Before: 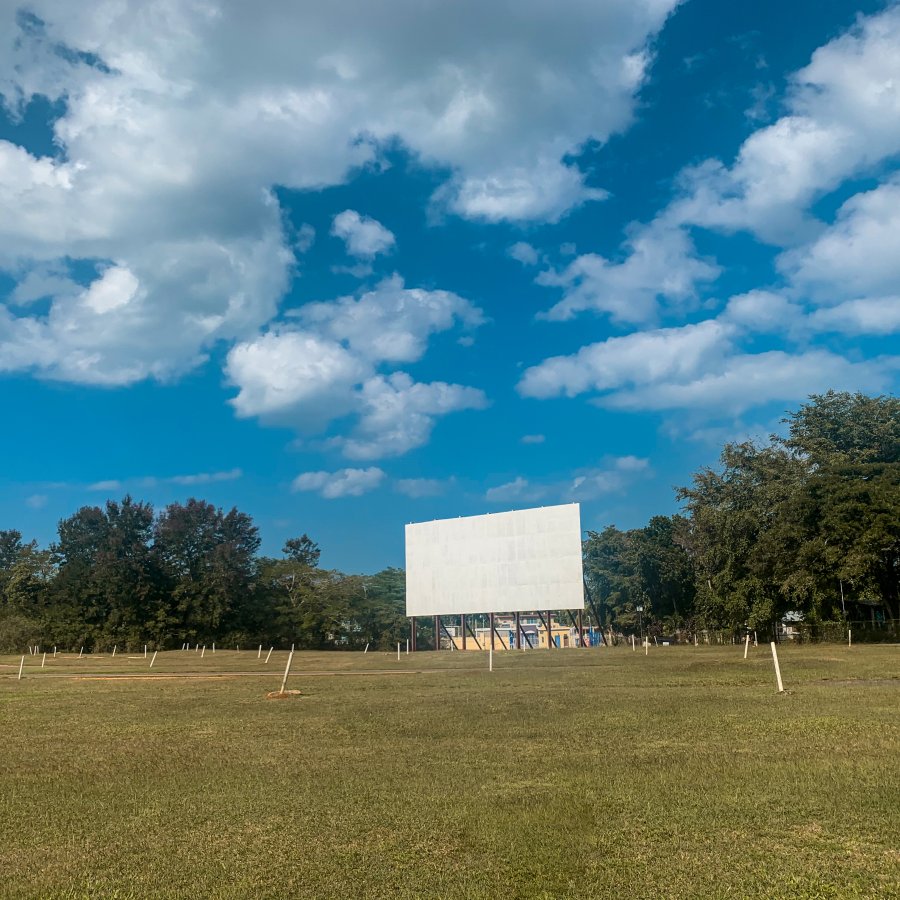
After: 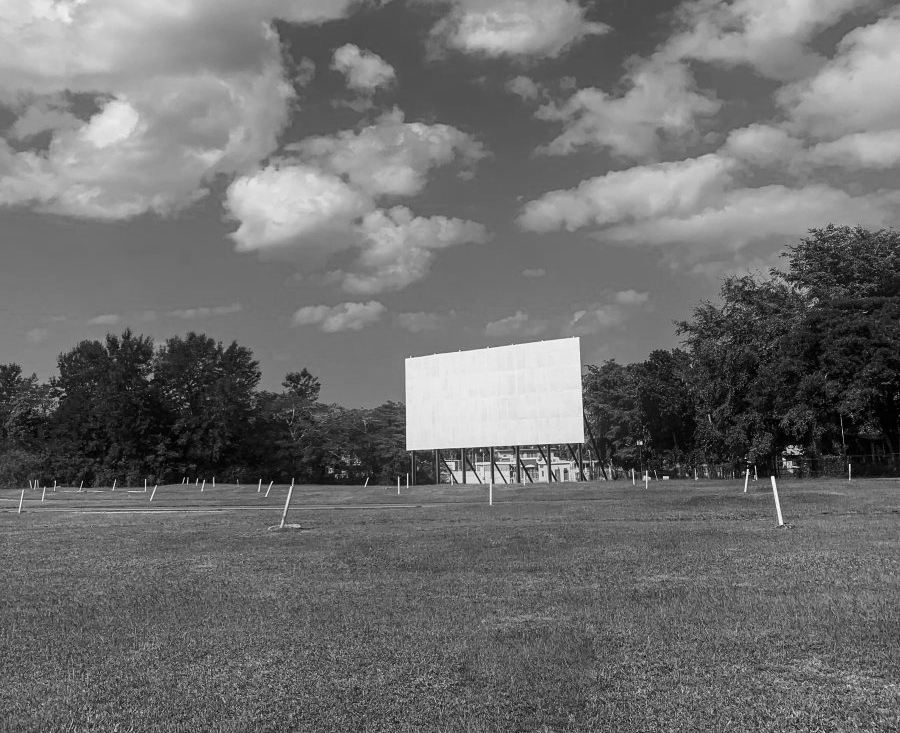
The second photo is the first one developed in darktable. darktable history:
monochrome: on, module defaults
crop and rotate: top 18.507%
tone curve: curves: ch0 [(0, 0) (0.227, 0.17) (0.766, 0.774) (1, 1)]; ch1 [(0, 0) (0.114, 0.127) (0.437, 0.452) (0.498, 0.495) (0.579, 0.602) (1, 1)]; ch2 [(0, 0) (0.233, 0.259) (0.493, 0.492) (0.568, 0.596) (1, 1)], color space Lab, independent channels, preserve colors none
